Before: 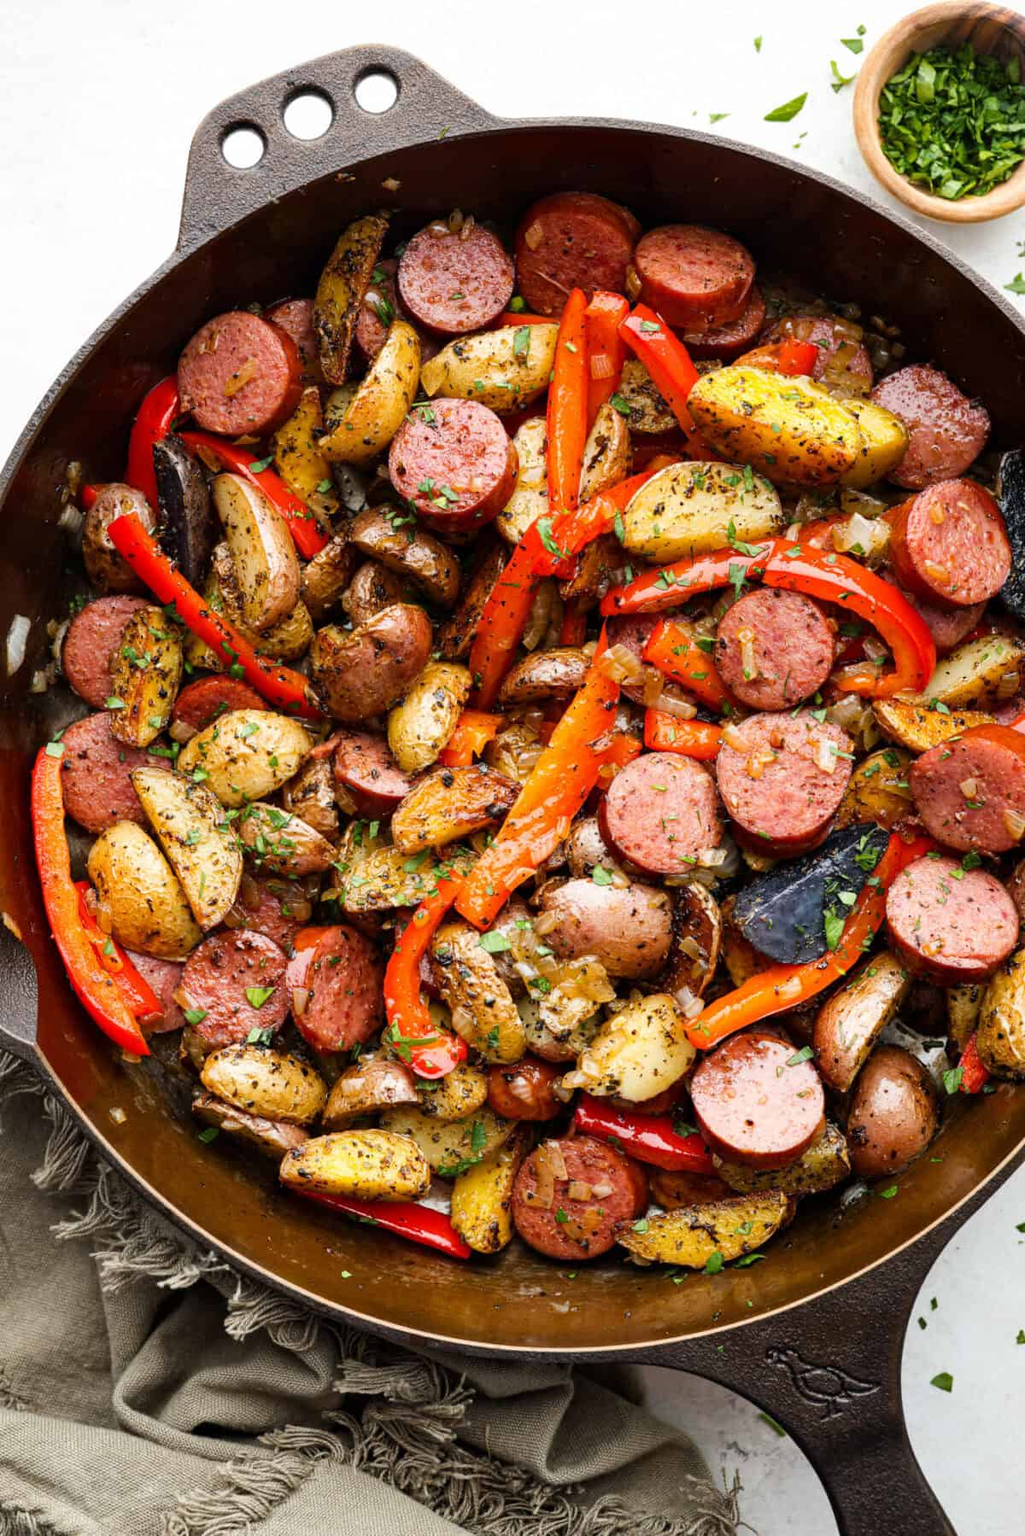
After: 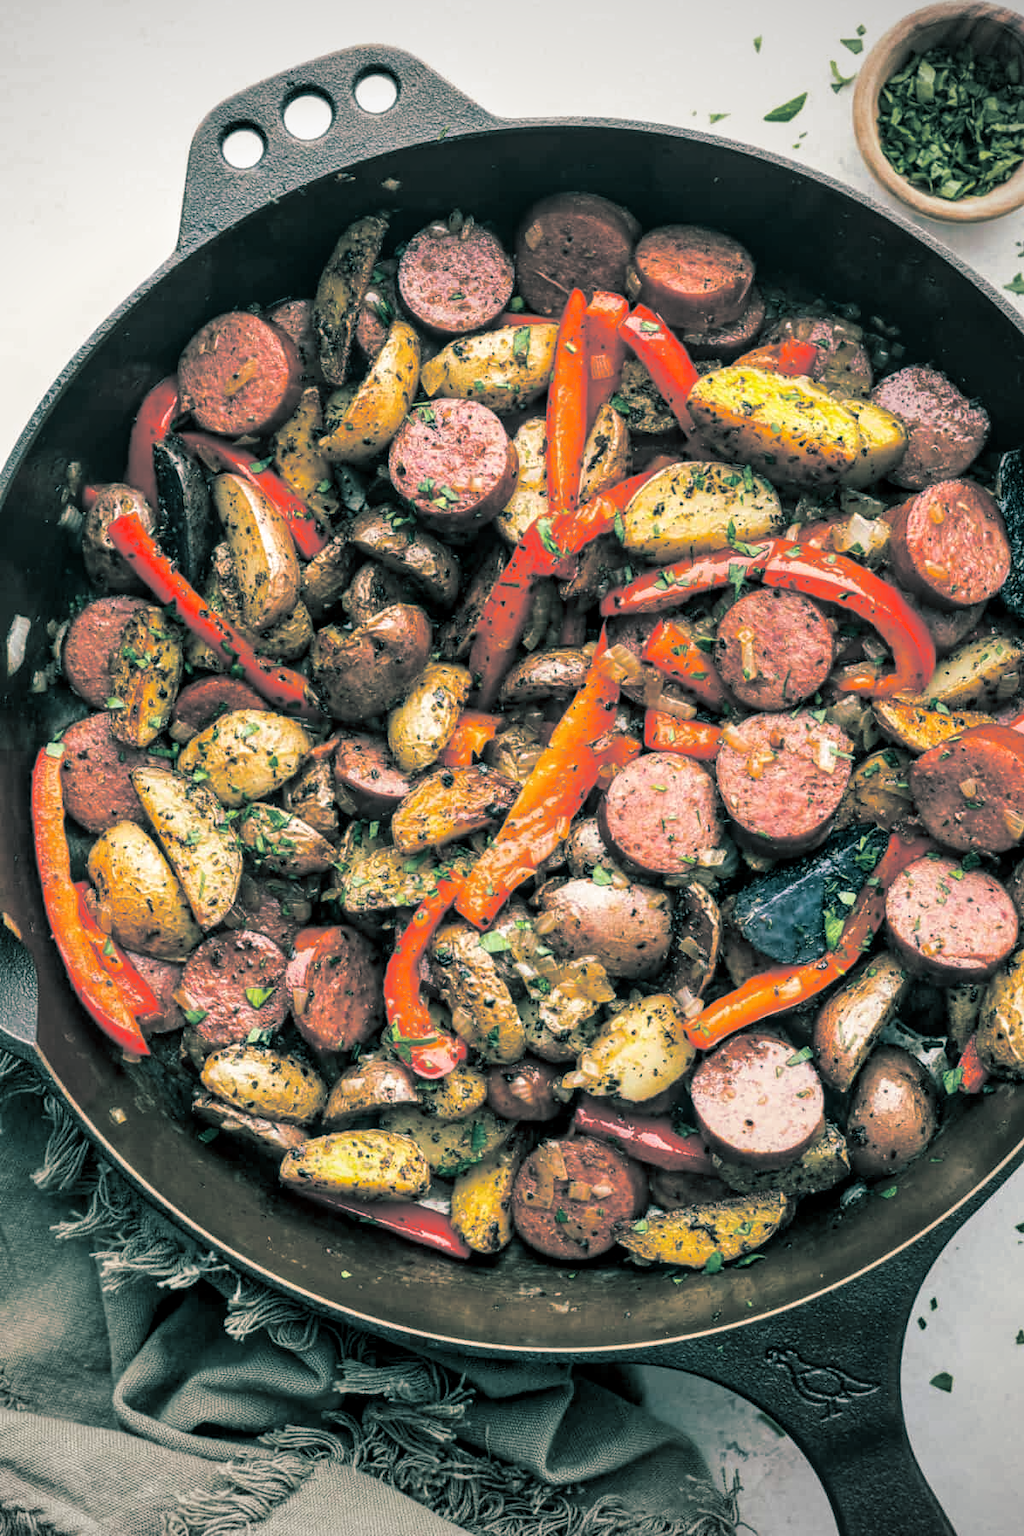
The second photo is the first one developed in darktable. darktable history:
vignetting: center (-0.15, 0.013)
local contrast: on, module defaults
split-toning: shadows › hue 186.43°, highlights › hue 49.29°, compress 30.29%
